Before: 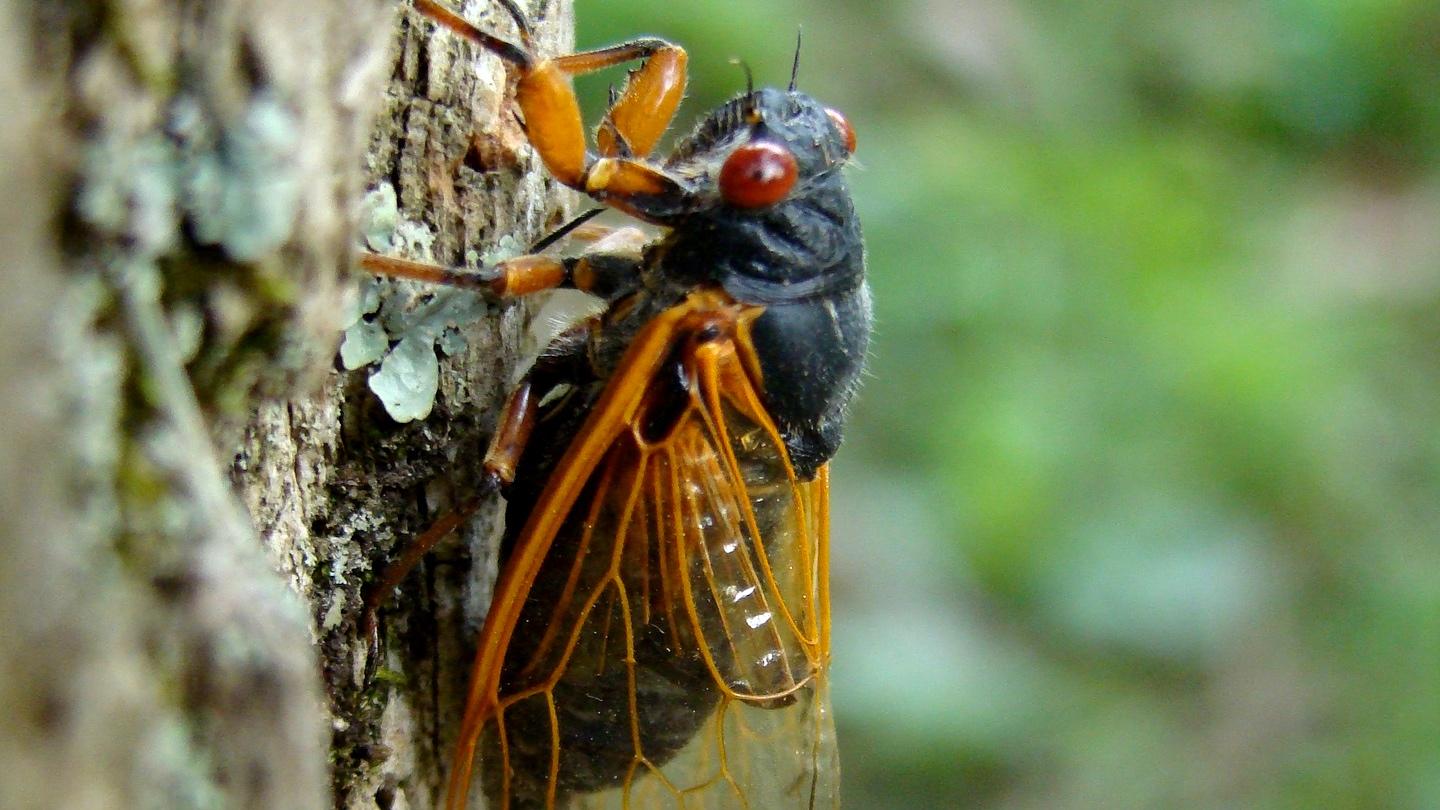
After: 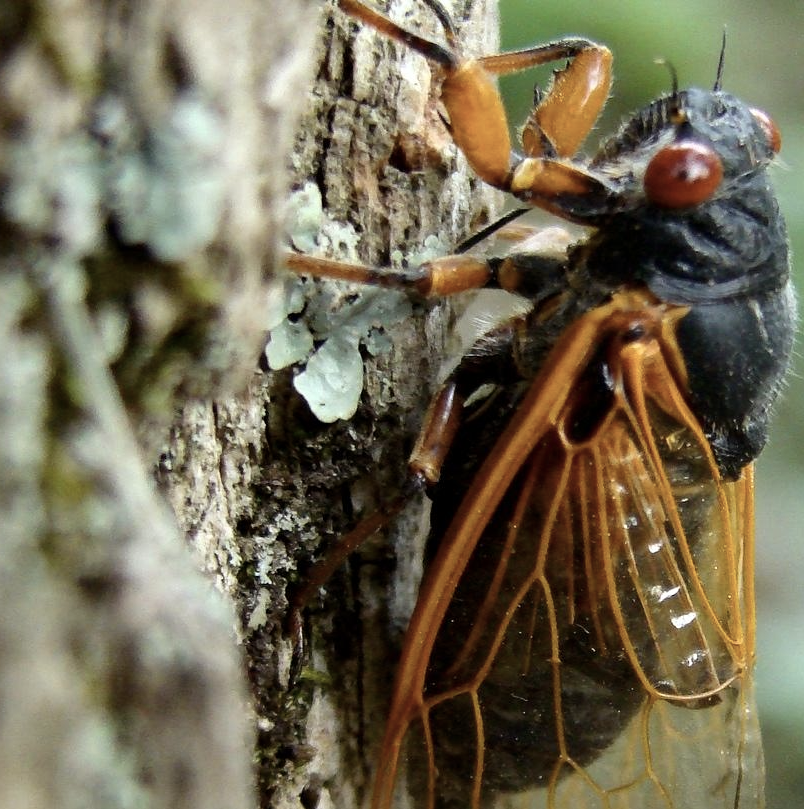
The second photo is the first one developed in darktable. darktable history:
color balance rgb: power › chroma 0.696%, power › hue 60°, perceptual saturation grading › global saturation 0.859%
crop: left 5.243%, right 38.886%
contrast brightness saturation: contrast 0.104, saturation -0.285
